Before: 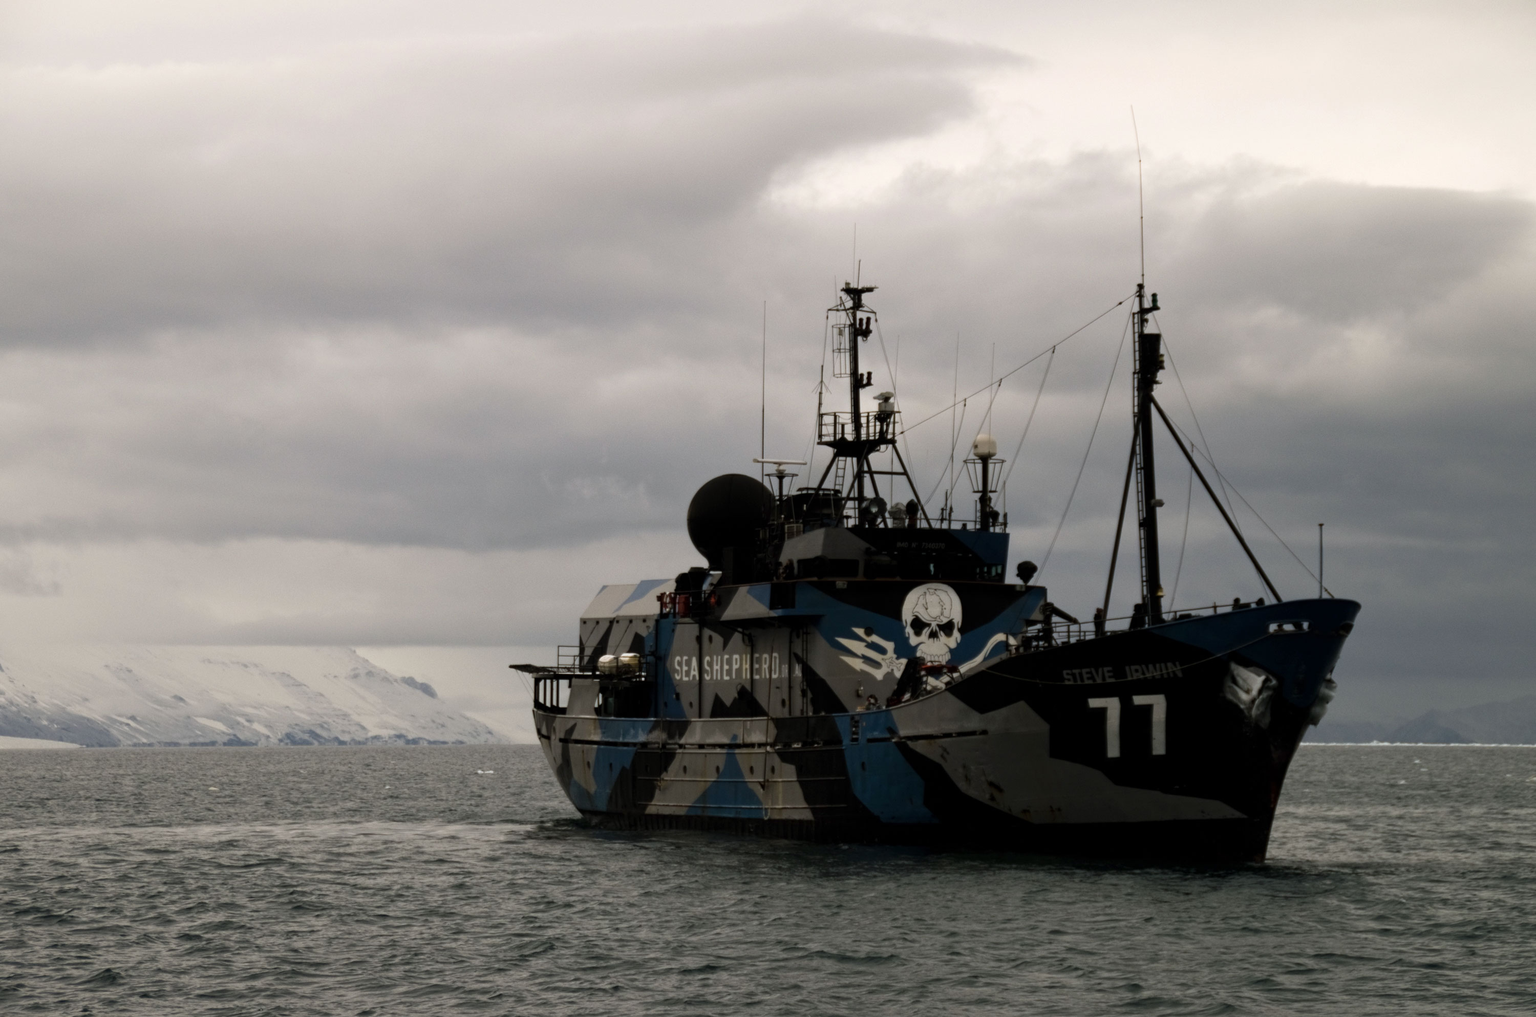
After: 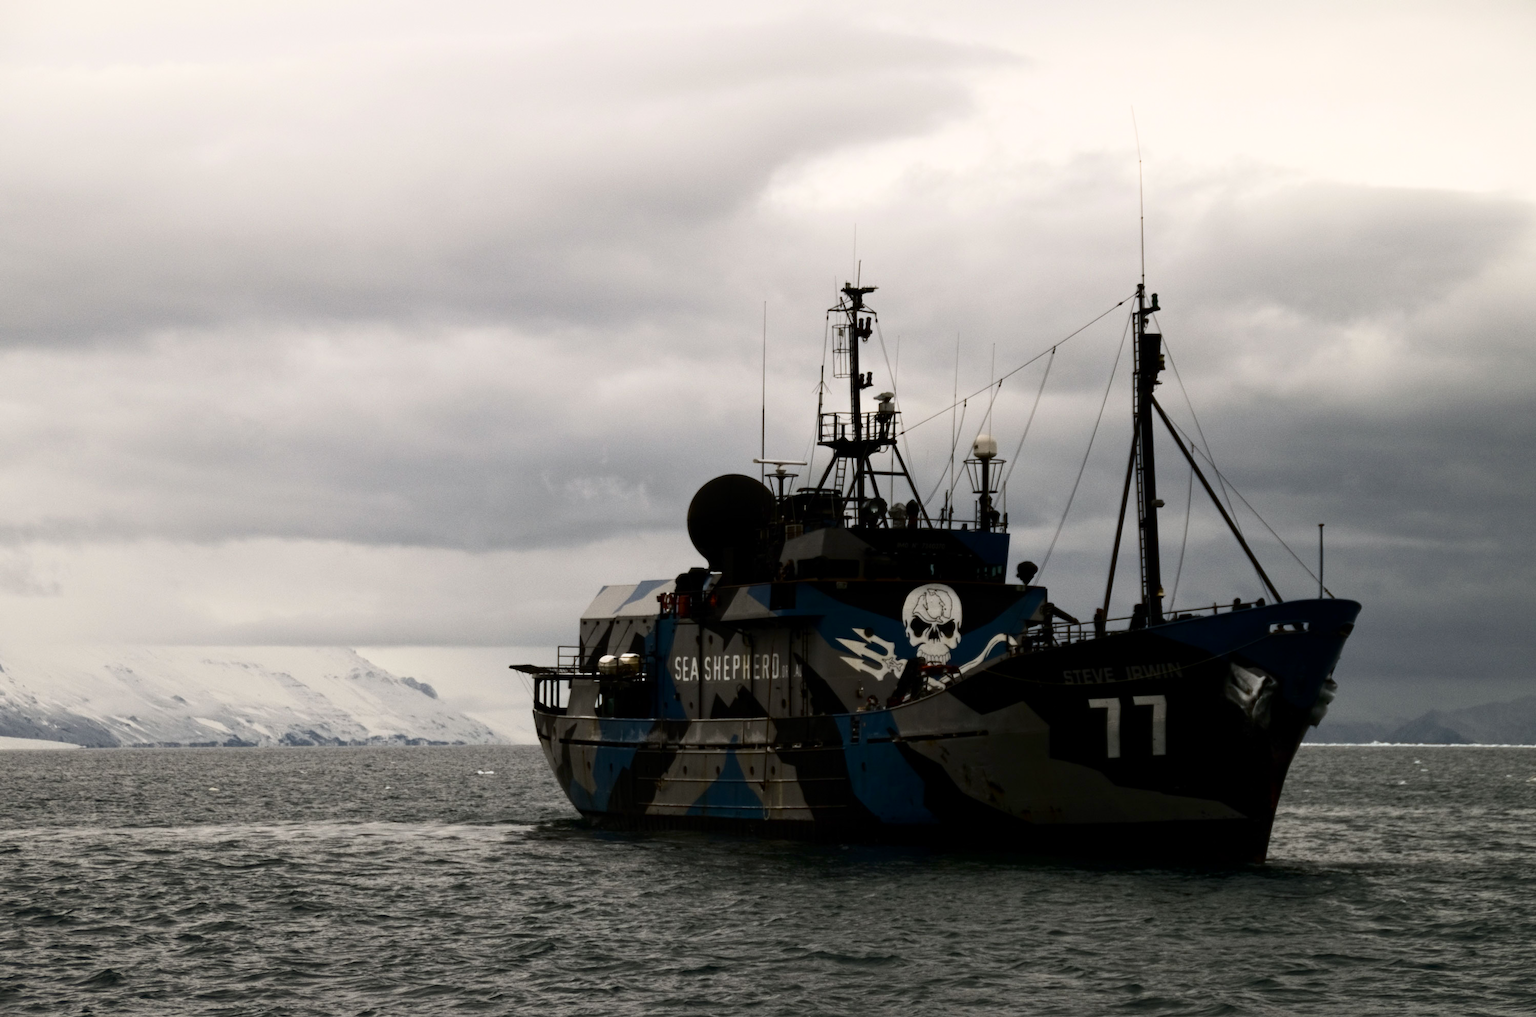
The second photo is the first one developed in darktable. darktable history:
contrast brightness saturation: contrast 0.286
